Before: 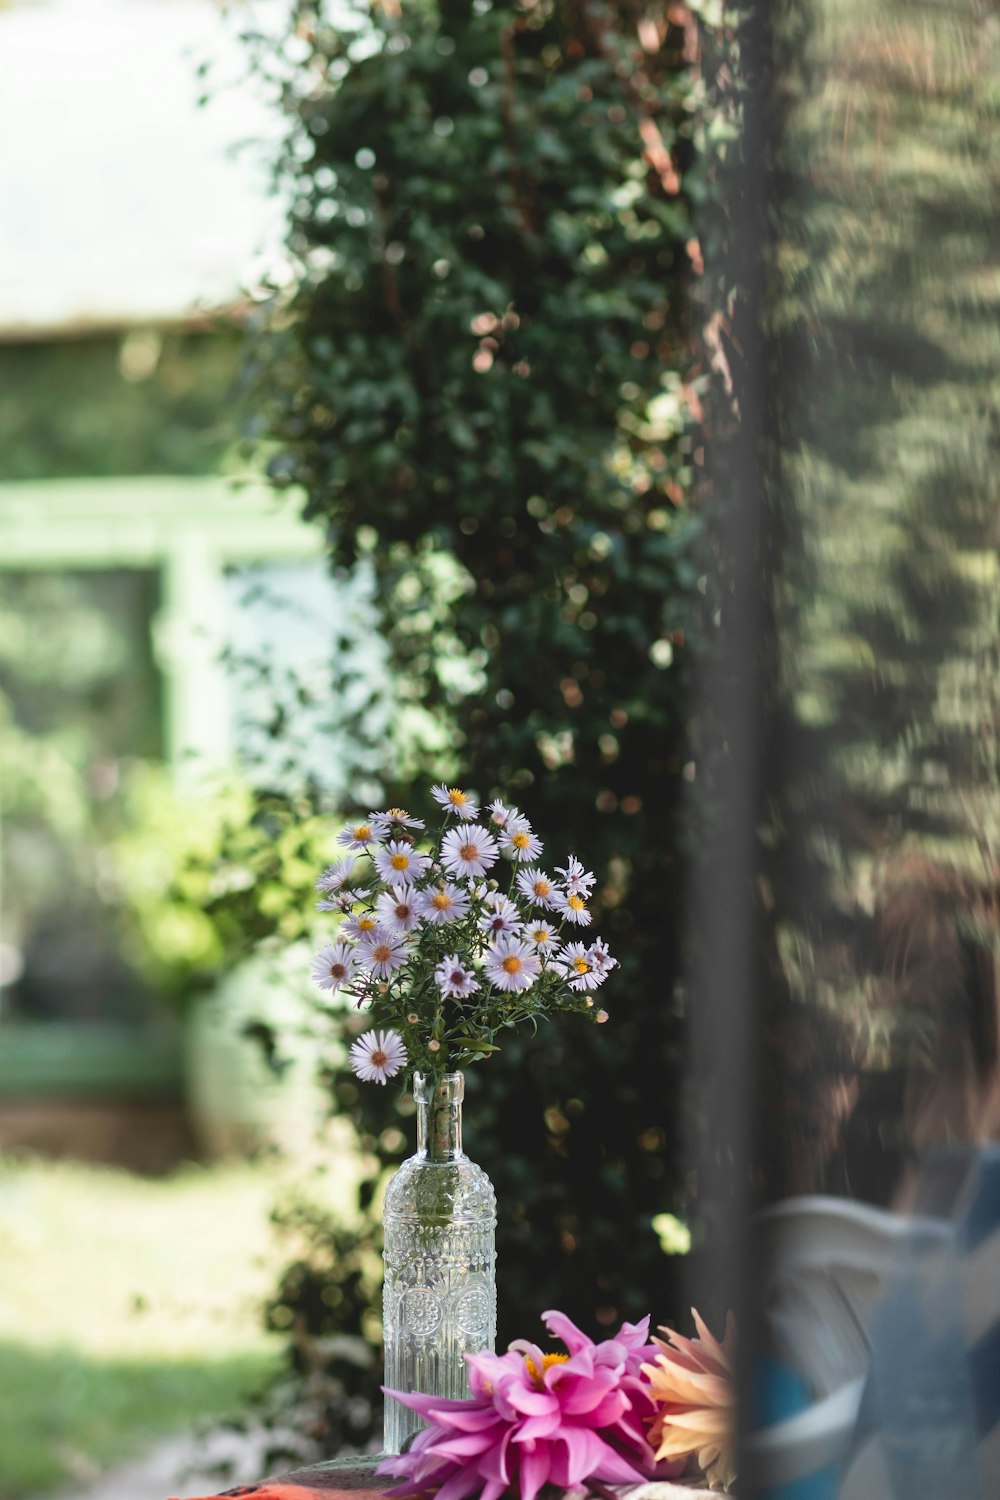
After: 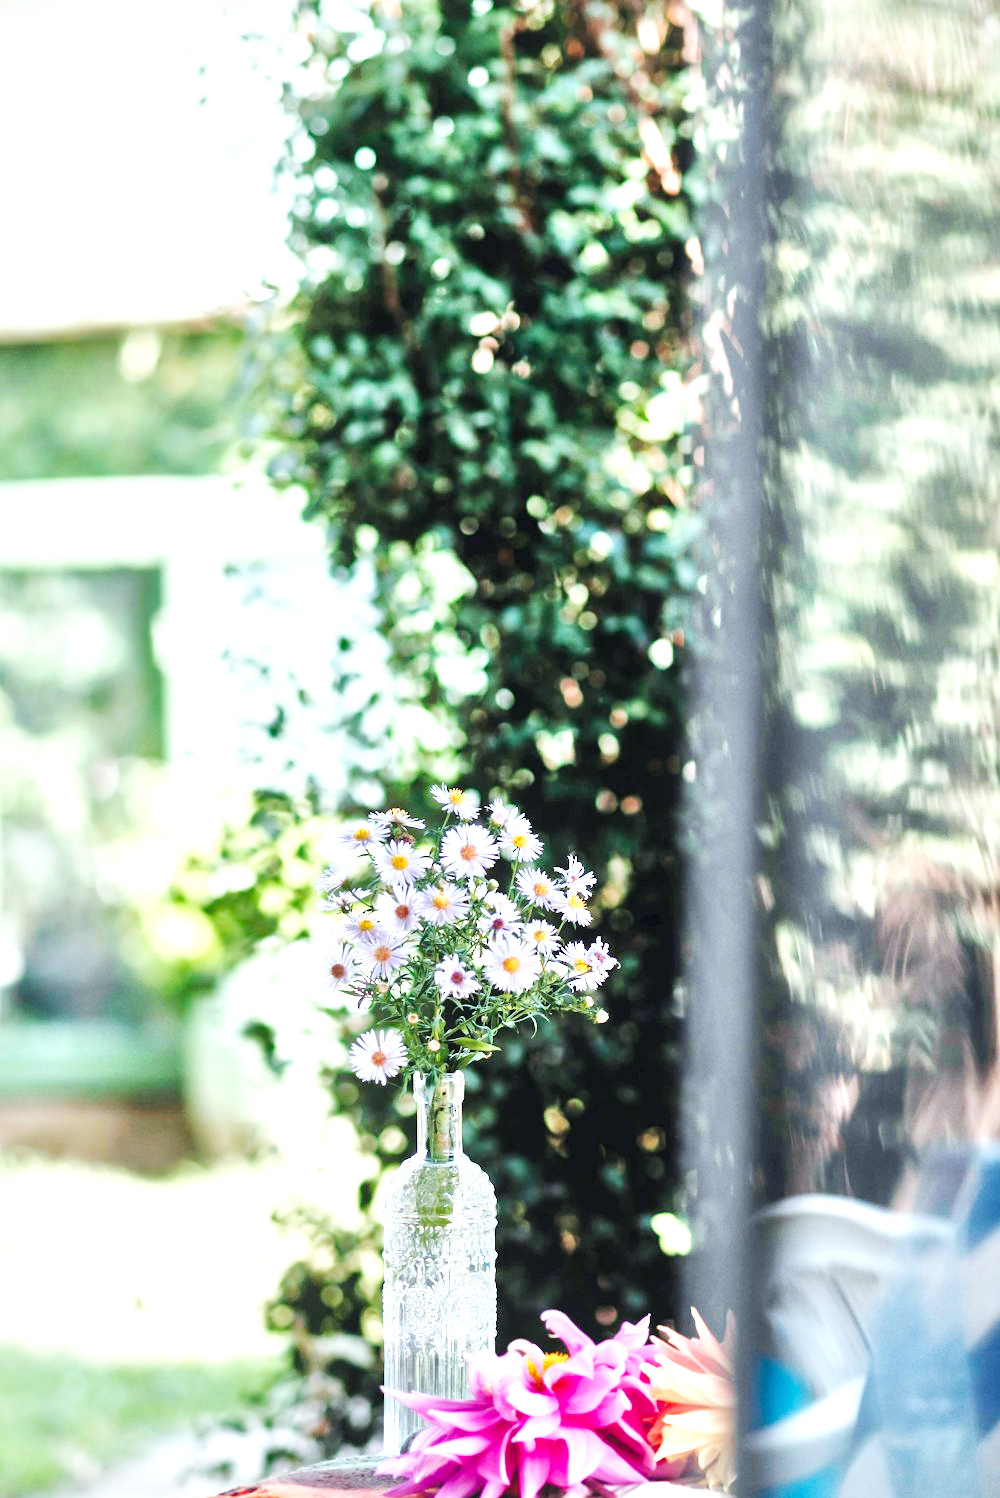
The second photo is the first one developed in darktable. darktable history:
crop: bottom 0.076%
tone equalizer: -7 EV 0.16 EV, -6 EV 0.62 EV, -5 EV 1.14 EV, -4 EV 1.34 EV, -3 EV 1.13 EV, -2 EV 0.6 EV, -1 EV 0.154 EV, mask exposure compensation -0.498 EV
local contrast: mode bilateral grid, contrast 26, coarseness 60, detail 151%, midtone range 0.2
base curve: curves: ch0 [(0, 0) (0.007, 0.004) (0.027, 0.03) (0.046, 0.07) (0.207, 0.54) (0.442, 0.872) (0.673, 0.972) (1, 1)], preserve colors none
color calibration: illuminant custom, x 0.368, y 0.373, temperature 4349.19 K
